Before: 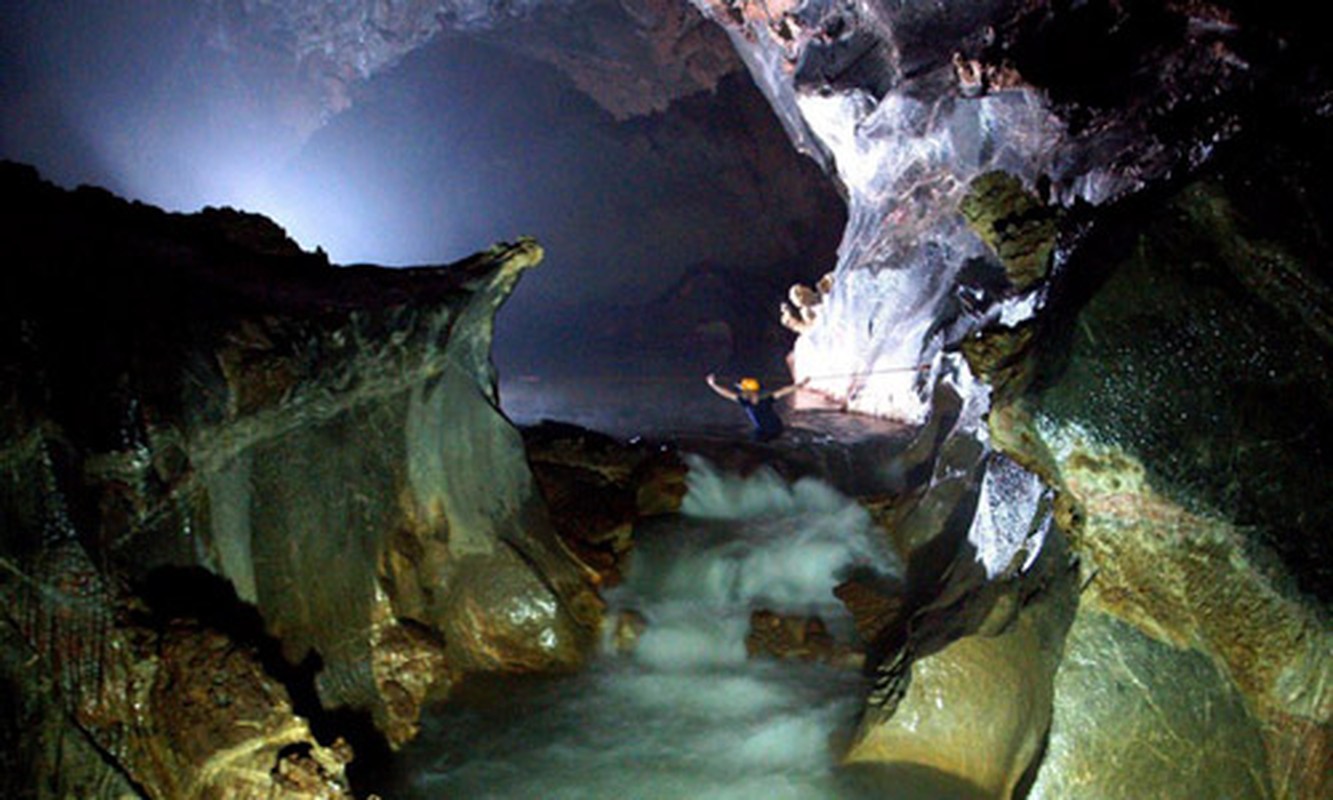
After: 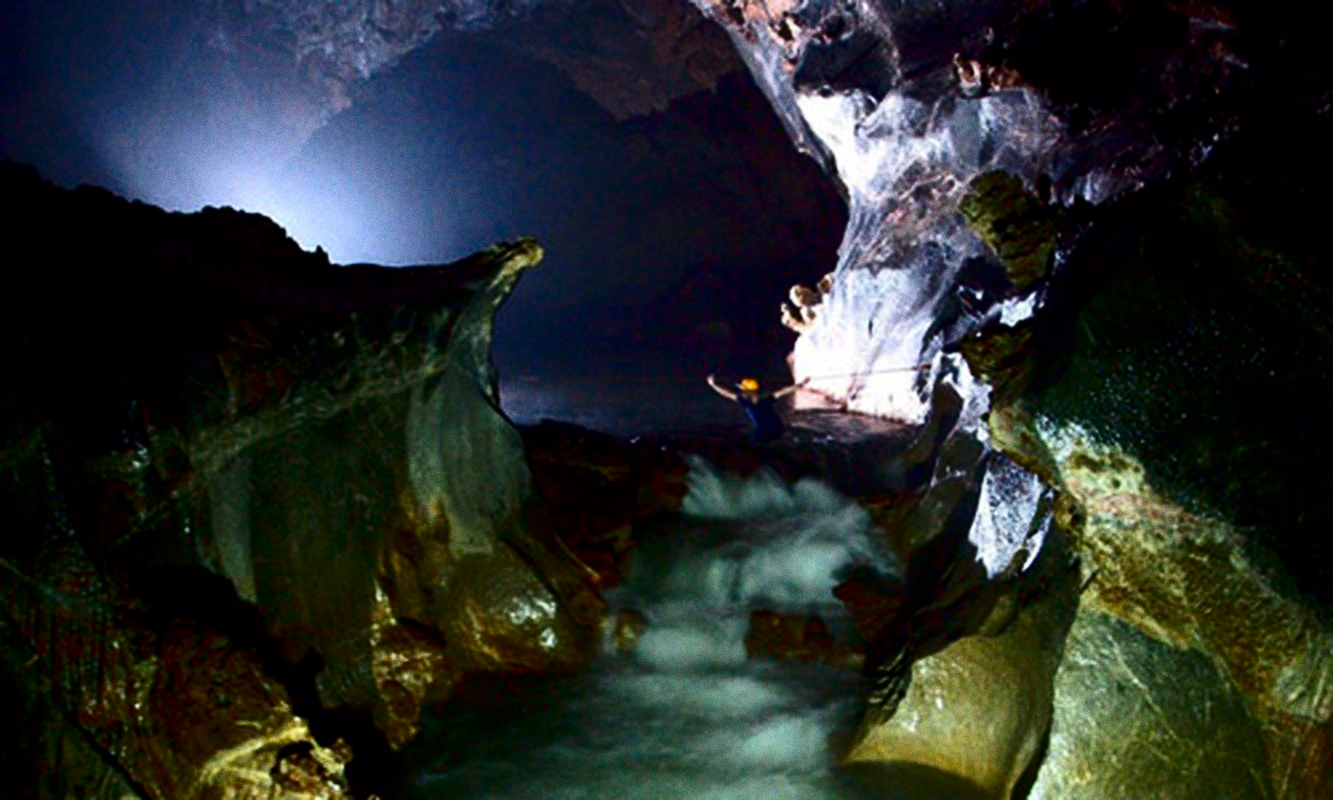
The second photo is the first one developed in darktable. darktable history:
grain: coarseness 0.09 ISO
contrast brightness saturation: contrast 0.19, brightness -0.24, saturation 0.11
